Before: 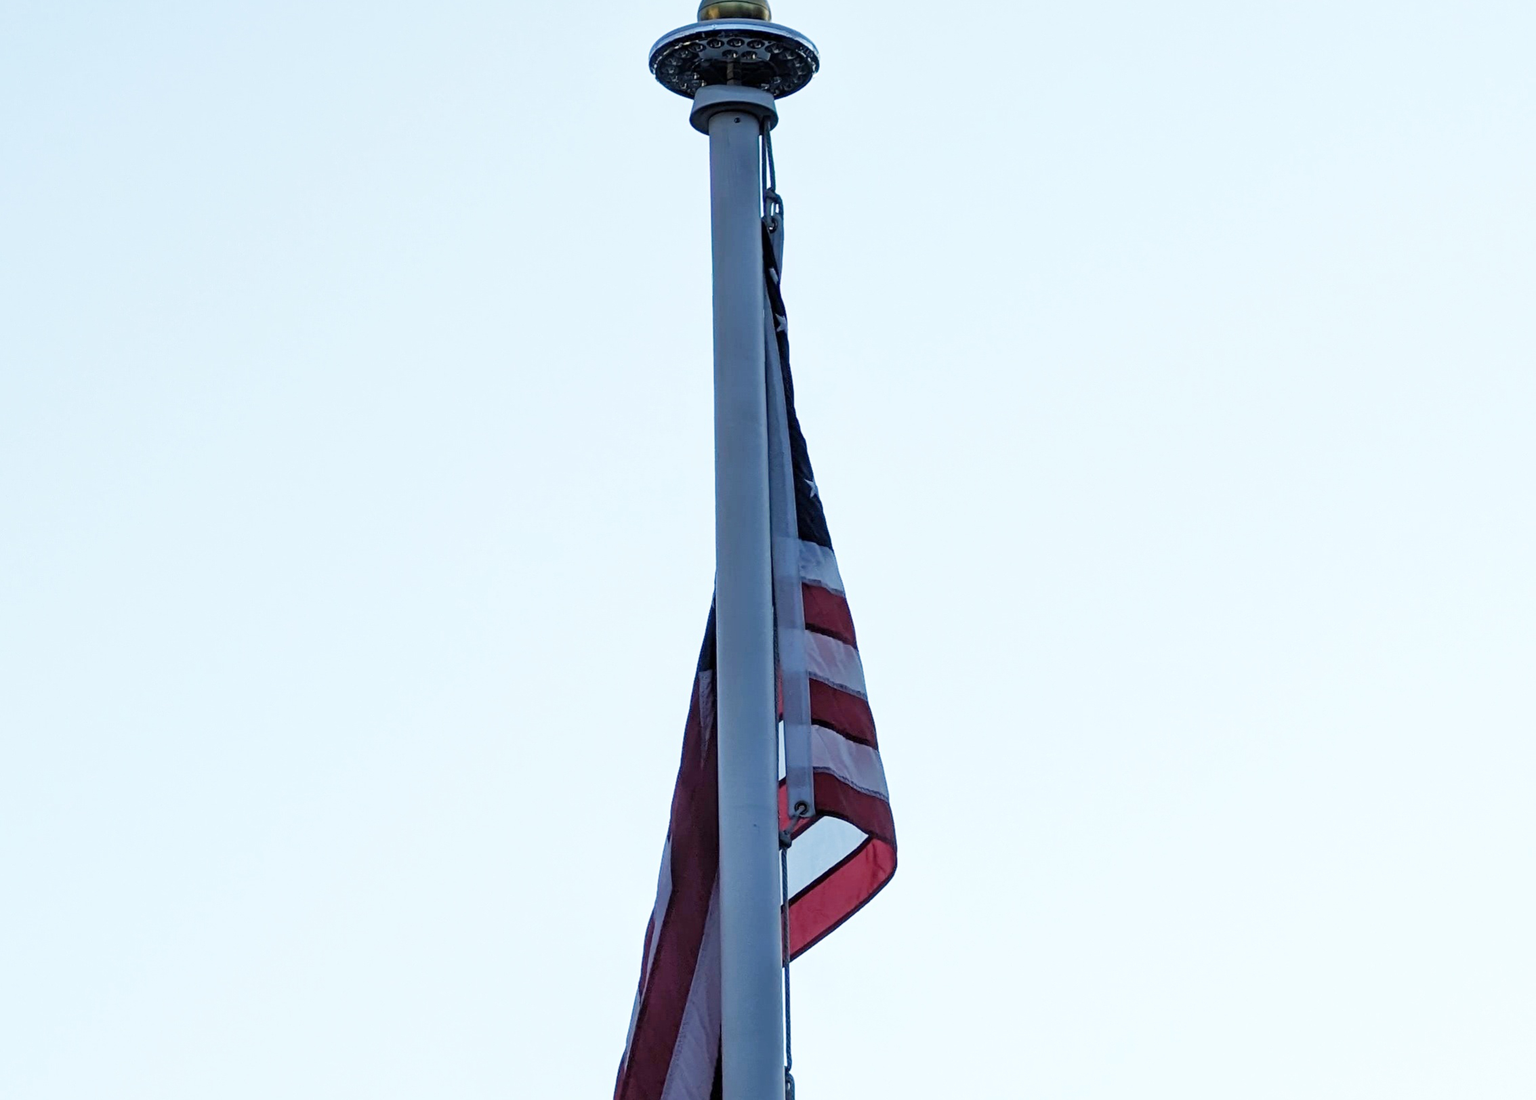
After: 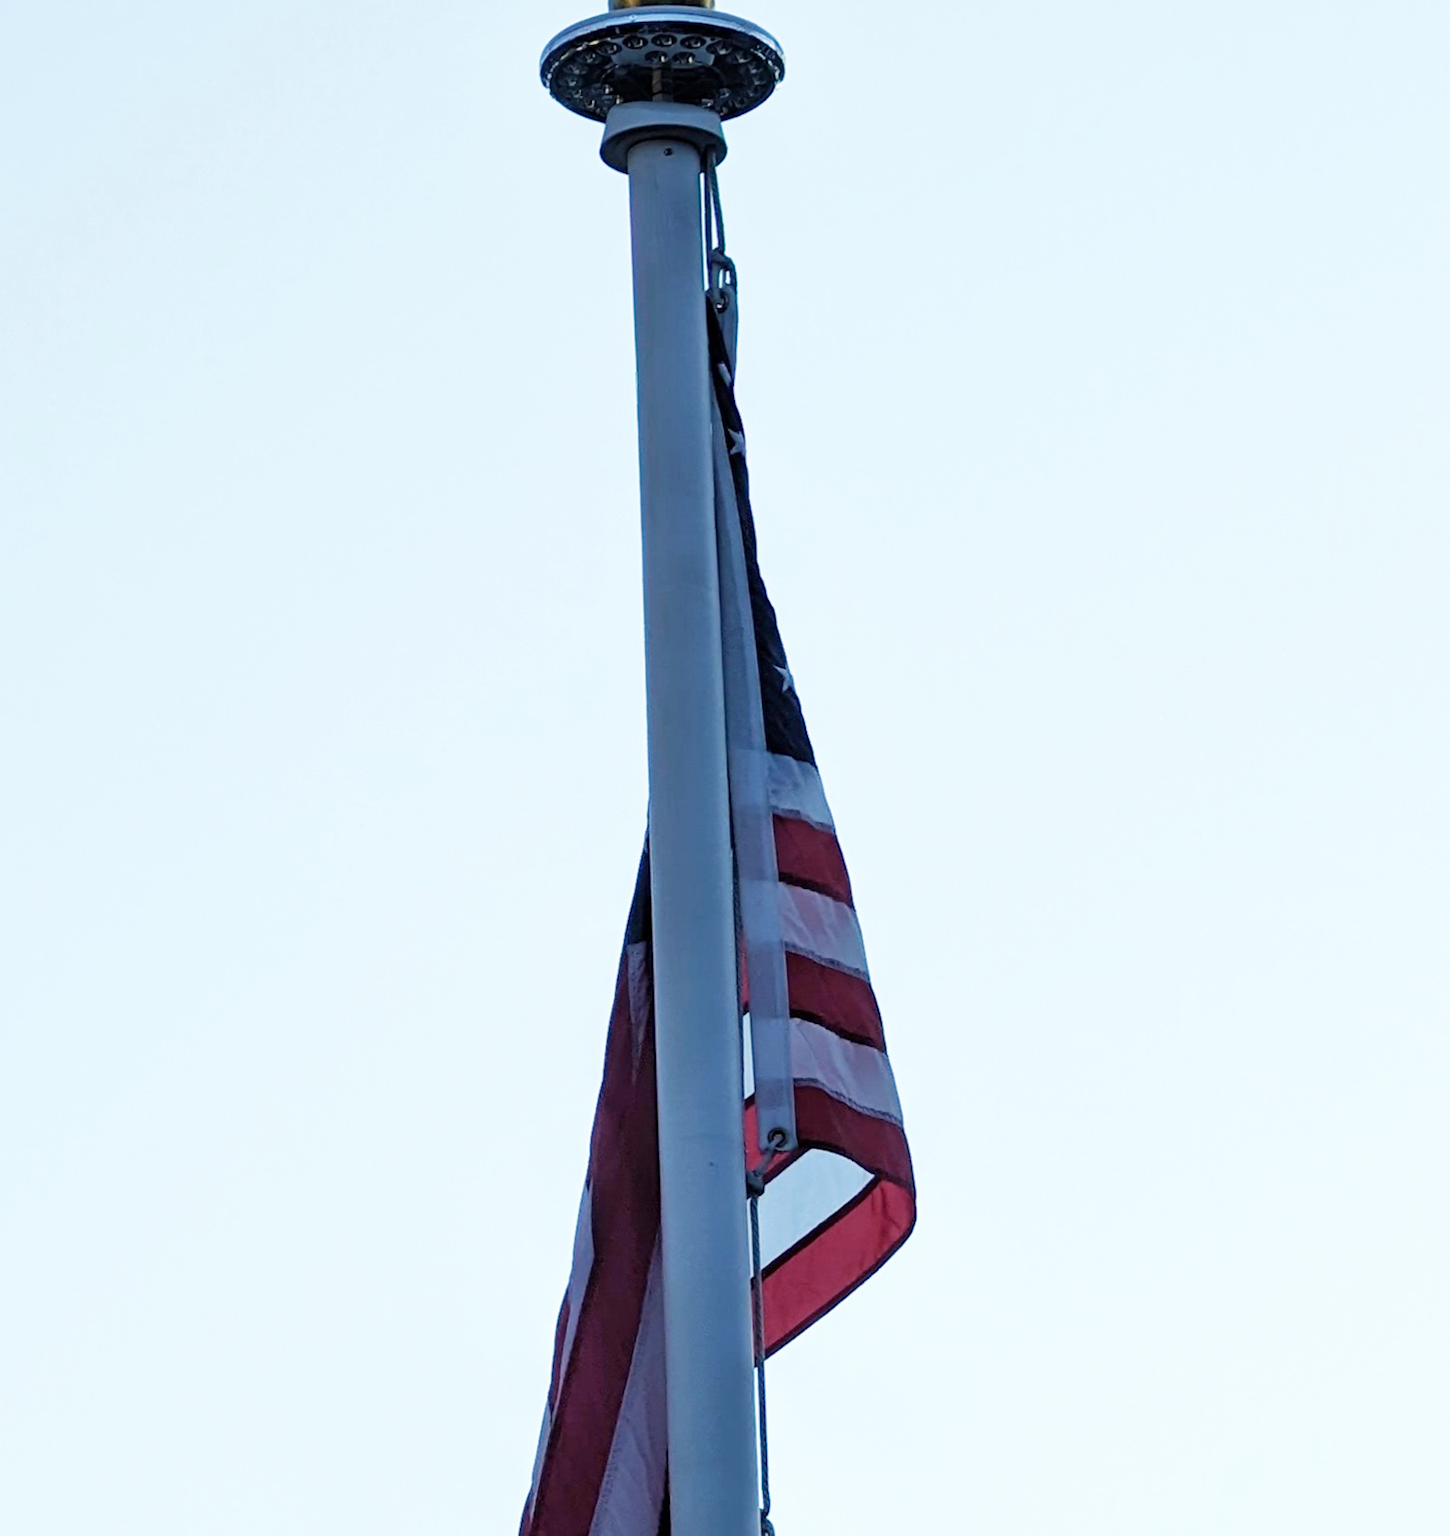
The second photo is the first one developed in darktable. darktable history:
velvia: strength 21.76%
rotate and perspective: rotation -1°, crop left 0.011, crop right 0.989, crop top 0.025, crop bottom 0.975
crop: left 16.899%, right 16.556%
